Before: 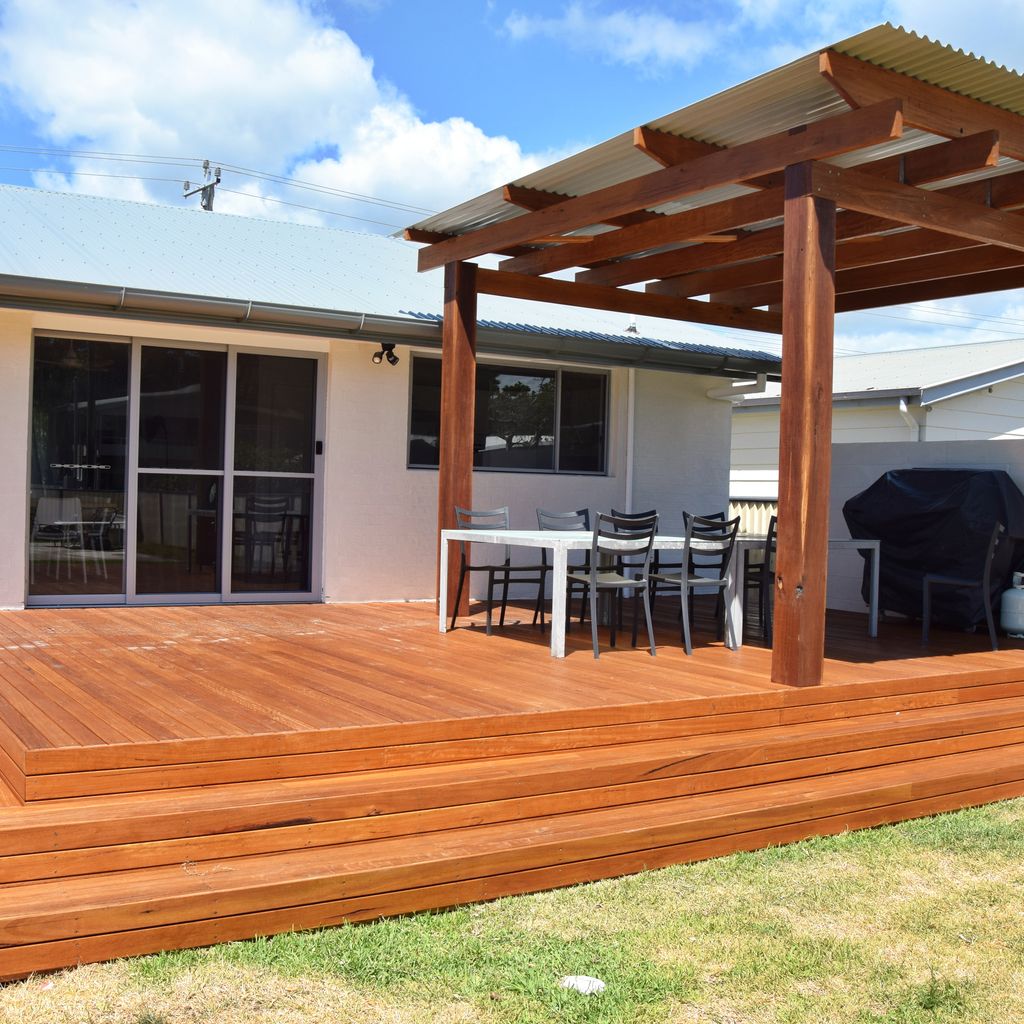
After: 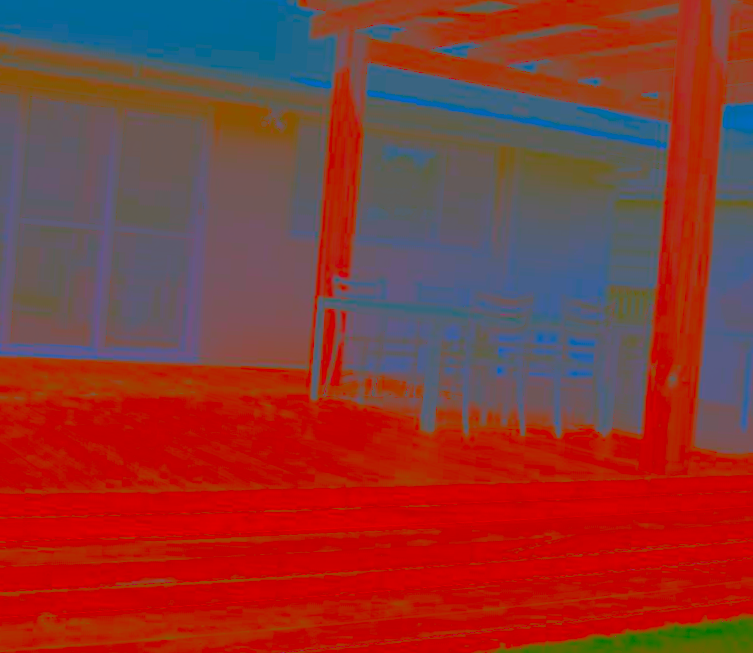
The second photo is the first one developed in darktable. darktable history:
crop and rotate: angle -3.37°, left 9.79%, top 20.73%, right 12.42%, bottom 11.82%
white balance: red 0.974, blue 1.044
exposure: black level correction 0, exposure 1.173 EV, compensate exposure bias true, compensate highlight preservation false
contrast brightness saturation: contrast -0.99, brightness -0.17, saturation 0.75
